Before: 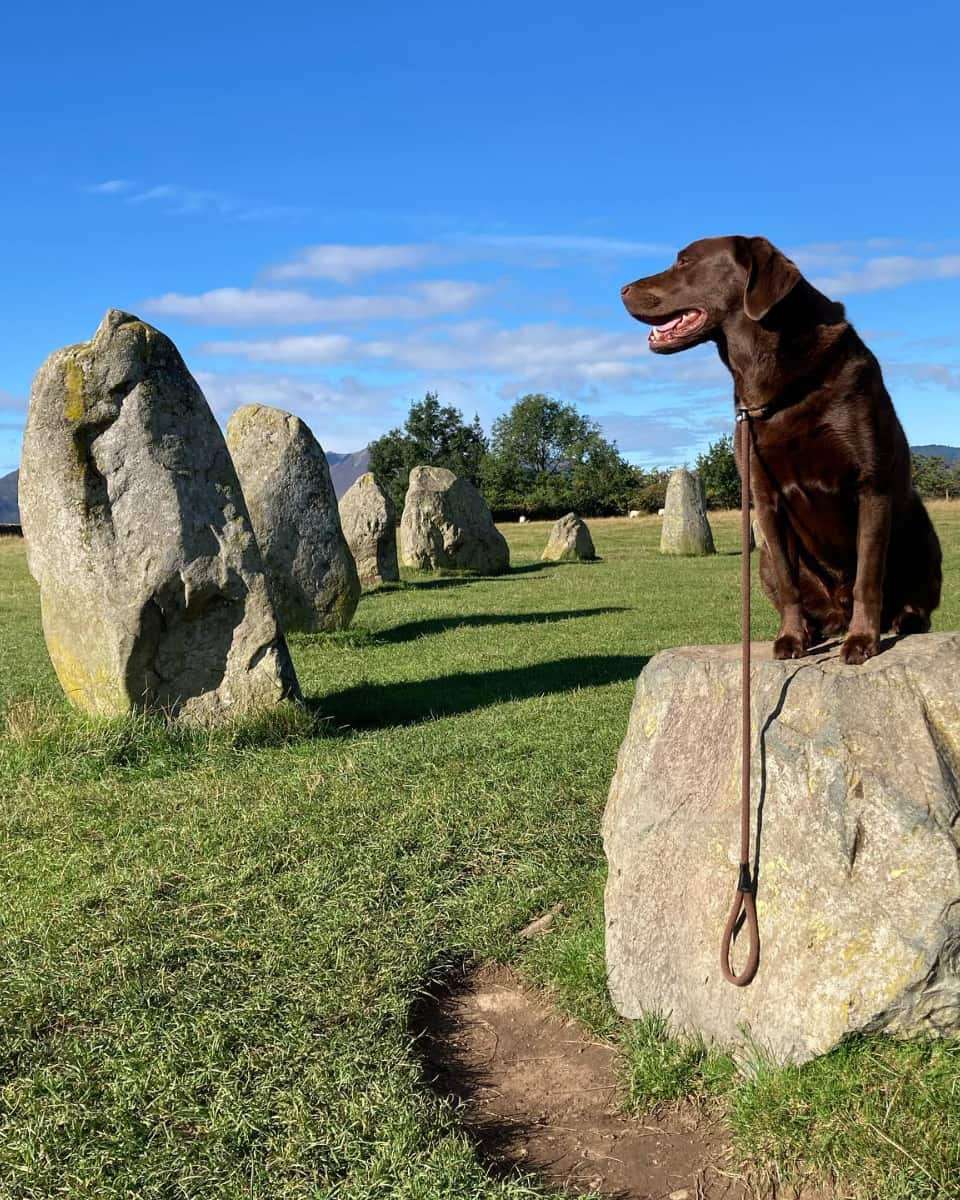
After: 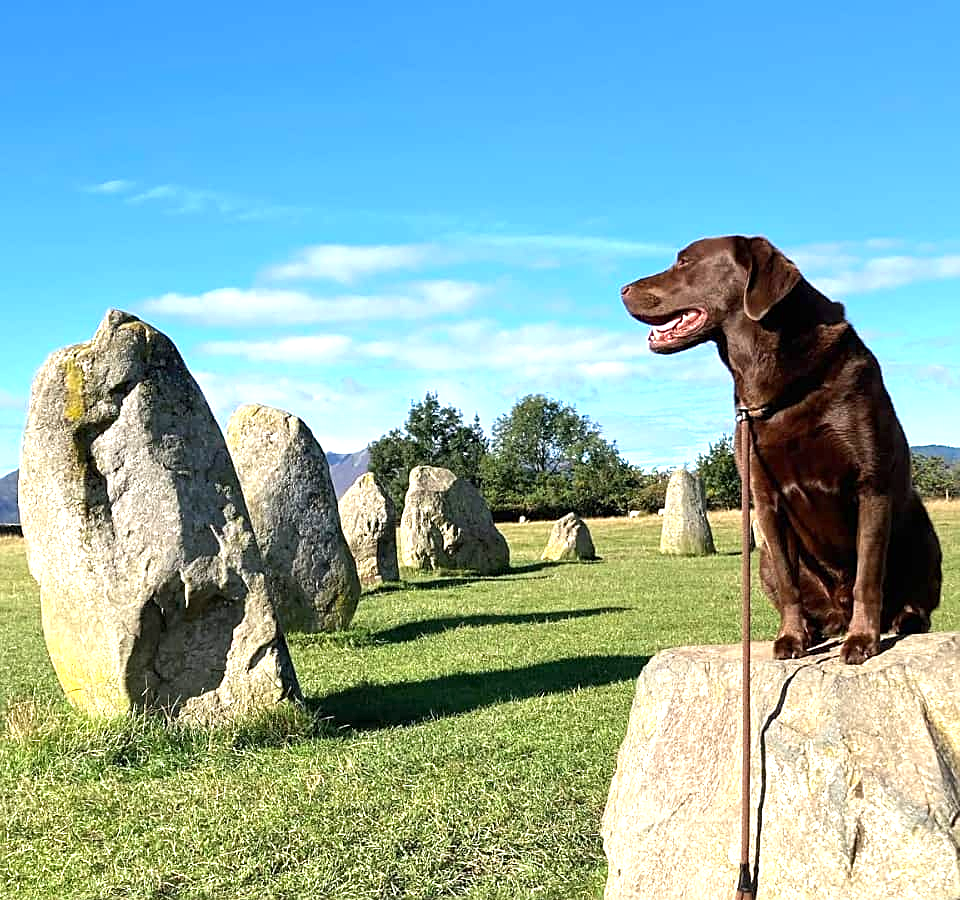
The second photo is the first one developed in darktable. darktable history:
sharpen: amount 0.496
crop: bottom 24.978%
exposure: exposure 0.923 EV, compensate highlight preservation false
